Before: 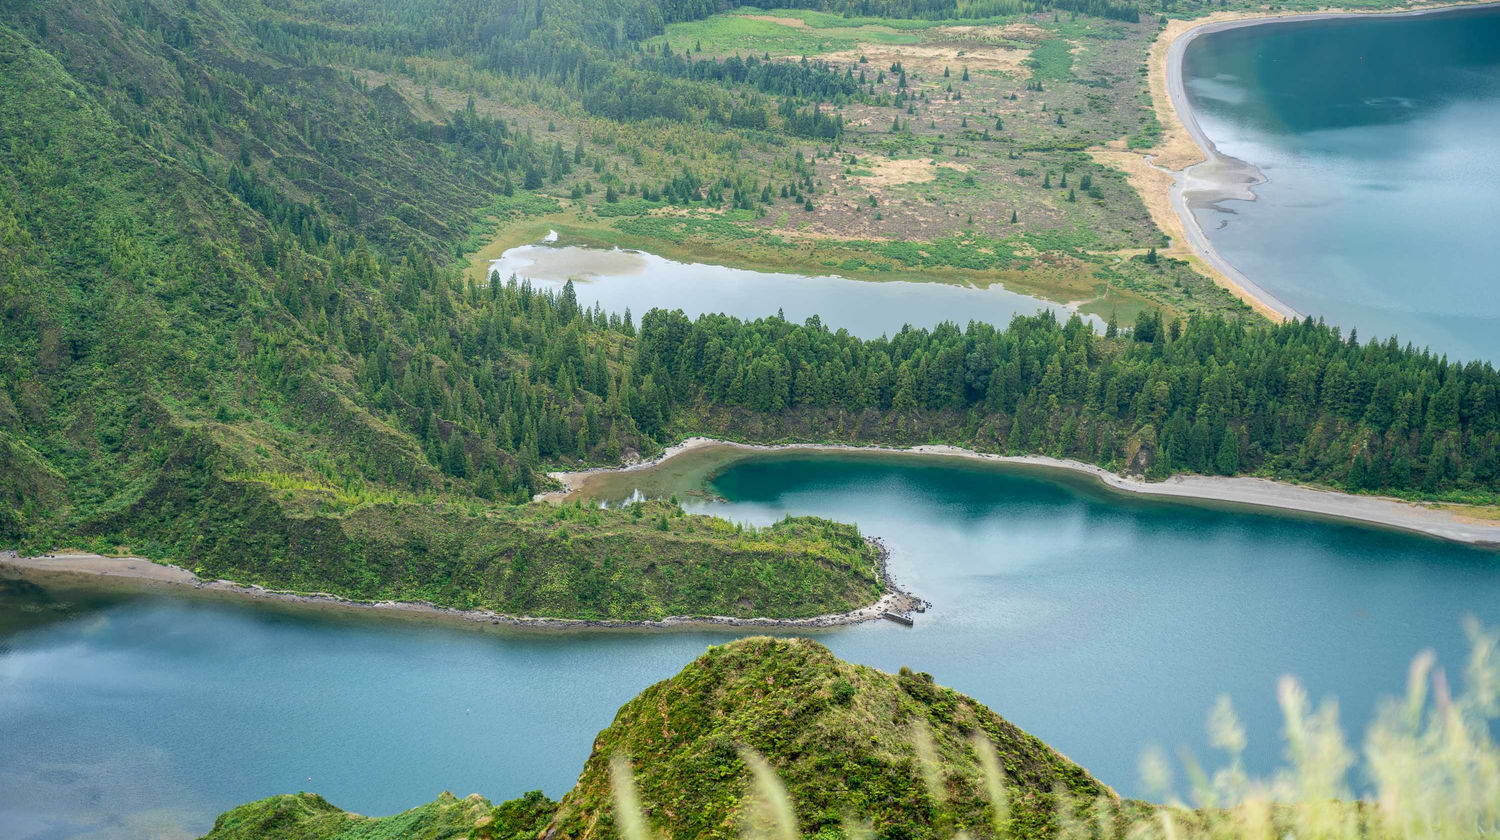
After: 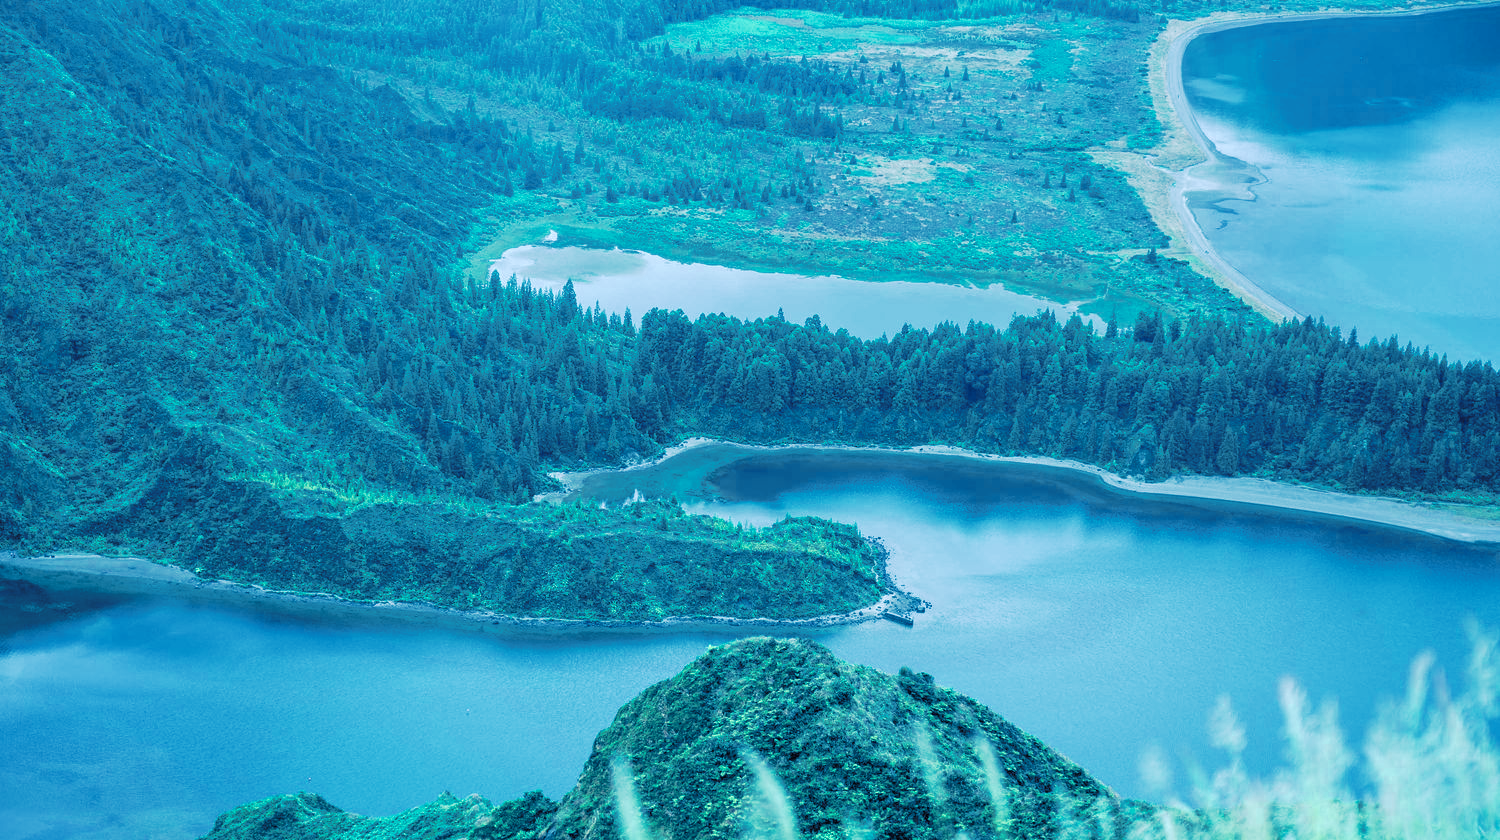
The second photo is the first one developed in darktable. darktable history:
tone curve: curves: ch0 [(0, 0) (0.003, 0.005) (0.011, 0.016) (0.025, 0.036) (0.044, 0.071) (0.069, 0.112) (0.1, 0.149) (0.136, 0.187) (0.177, 0.228) (0.224, 0.272) (0.277, 0.32) (0.335, 0.374) (0.399, 0.429) (0.468, 0.479) (0.543, 0.538) (0.623, 0.609) (0.709, 0.697) (0.801, 0.789) (0.898, 0.876) (1, 1)], preserve colors none
color look up table: target L [99.8, 101.52, 100.38, 95.27, 91.74, 84.54, 90.49, 73.72, 80.52, 67.69, 83.29, 64.46, 44.44, 35.22, 8.658, 200.62, 73.45, 61.61, 51.99, 53.19, 33.46, 36.59, 18.67, 27.73, 14.58, 3.437, 12.39, 0.049, 86.87, 61.04, 55.13, 38.88, 37.89, 54.27, 36.14, 24.65, 14.36, 42.27, 44.51, 10.75, 12.15, 3.111, 98.78, 94.31, 82.94, 86.63, 86.59, 61.22, 22.32], target a [-11.21, -3.447, -10.08, -28.6, -48.07, -47.67, -60.05, -33.76, -51.8, -38.73, -52.89, -34.29, -34.7, -14.53, -3.879, 0, -2.574, 8.891, 13.8, -15.58, 24.47, -7.284, 17.09, -2.284, 14.9, 10.67, -1.9, 0.319, -0.298, 8.13, 21.73, 28.92, 7.756, -0.741, 13.67, 37.1, 35.24, -6.087, -18.83, 29.22, 37.31, 12.9, -17.36, -11.09, -14.68, -32.57, -47.38, -25.85, 4.557], target b [-2.946, 0.799, -2.549, 19.85, -15.01, -9.457, 11.76, -23.62, 9.356, -5.494, -1.877, -22.58, -14.52, -34.88, -18.13, 0, -2.033, -25.32, -2.853, -26.35, -31.53, -19.64, -50.6, -45.95, -52.98, -32.09, -26.28, -1.26, -14.33, -40.5, -44.66, -47.88, -53.76, -58.15, -67.42, -79.4, -68.88, -54.03, -40.31, -65.72, -75.99, -36.74, -5.581, -12.42, -26.03, -23.33, -18.23, -36.44, -49.69], num patches 49
